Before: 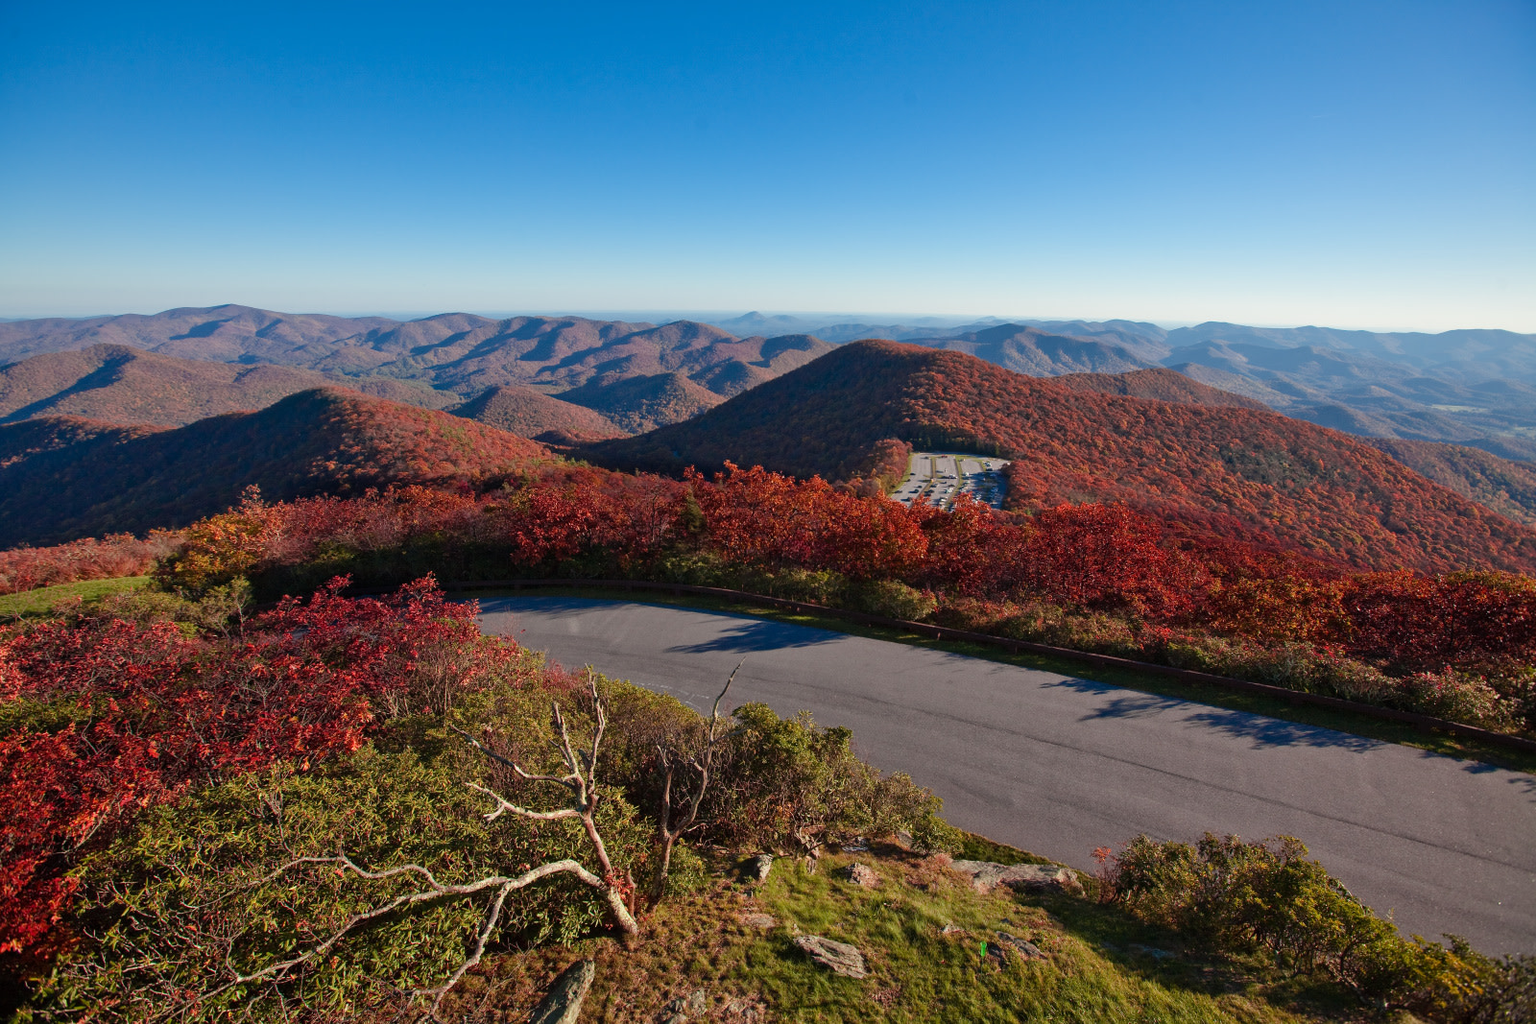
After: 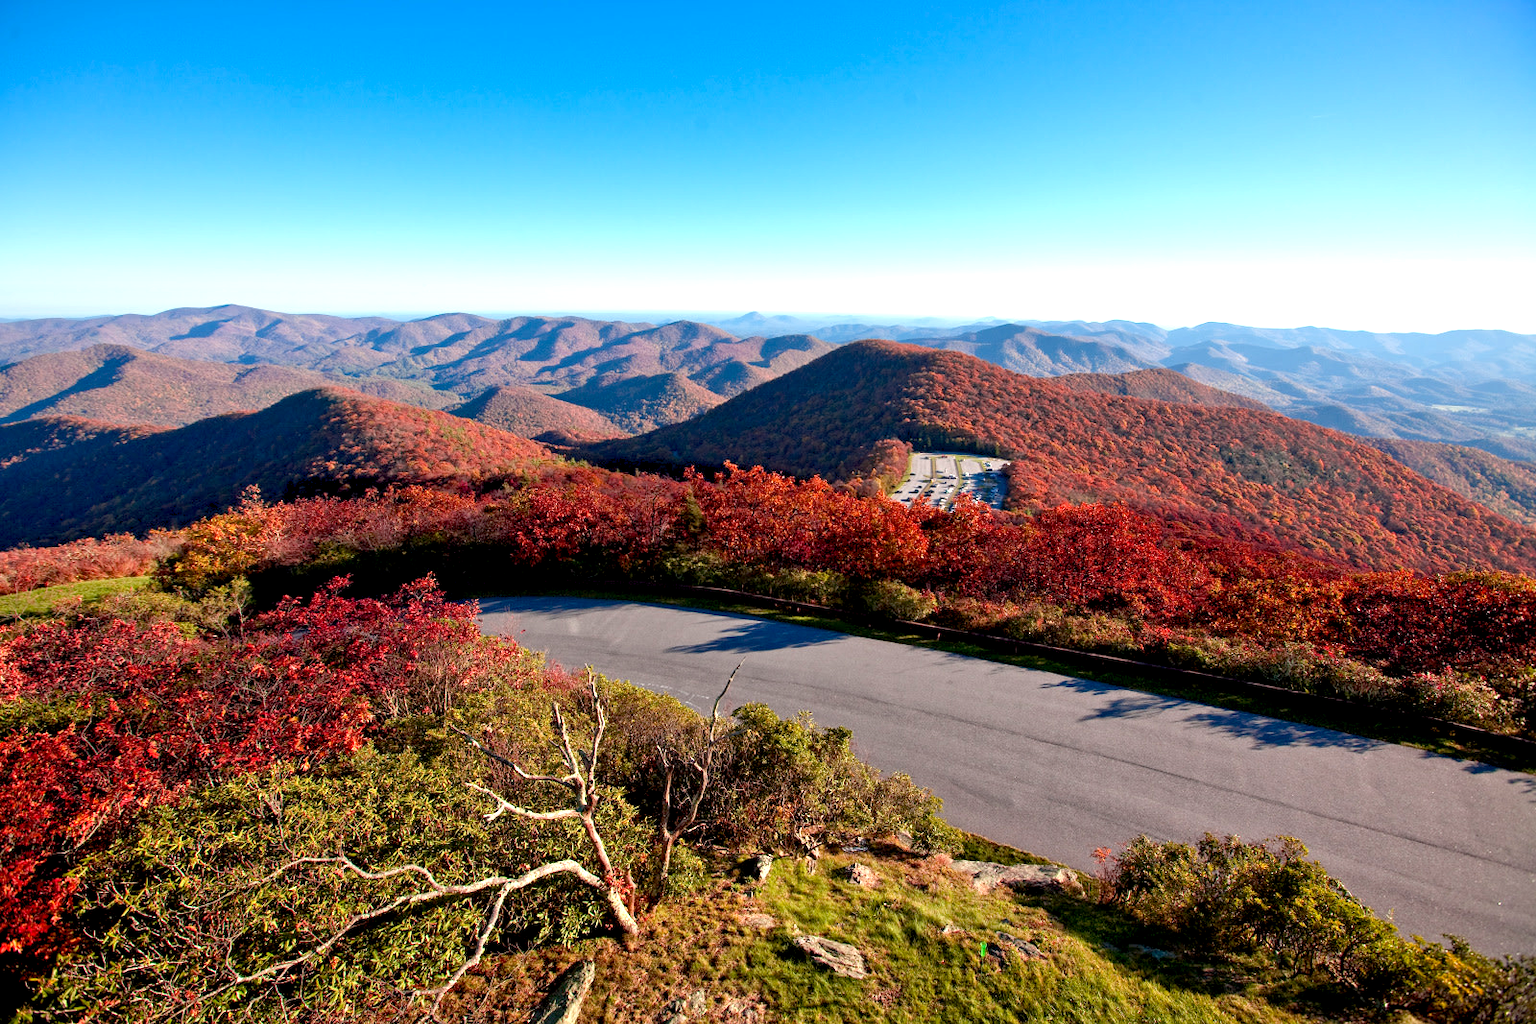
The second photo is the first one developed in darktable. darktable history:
exposure: black level correction 0.008, exposure 0.97 EV, compensate highlight preservation false
levels: white 99.92%
